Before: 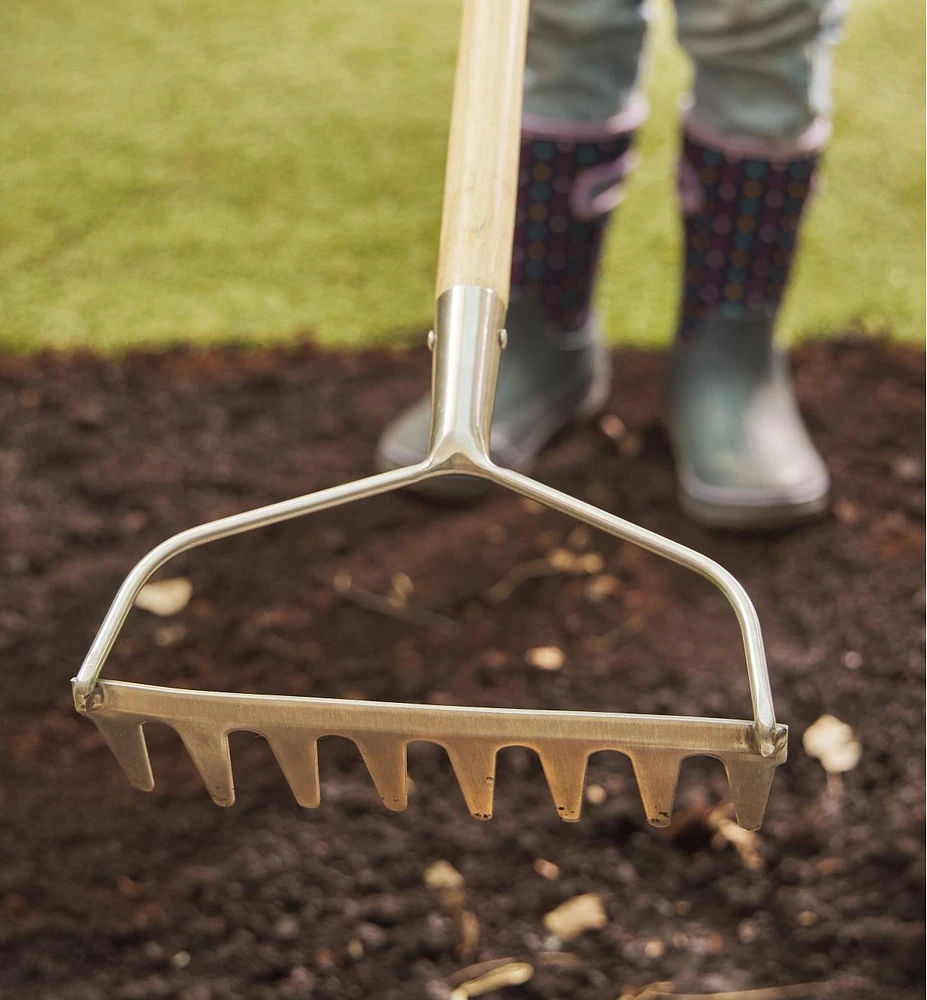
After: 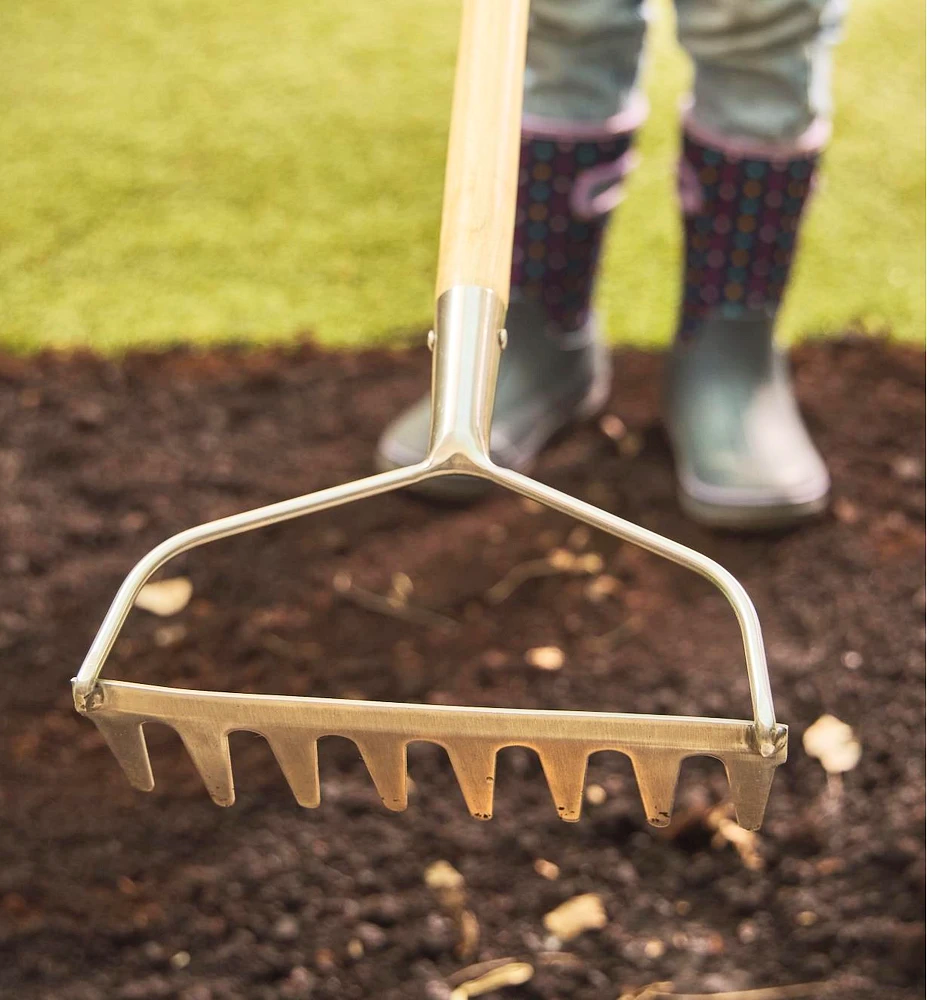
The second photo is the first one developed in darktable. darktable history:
contrast brightness saturation: contrast 0.199, brightness 0.165, saturation 0.227
